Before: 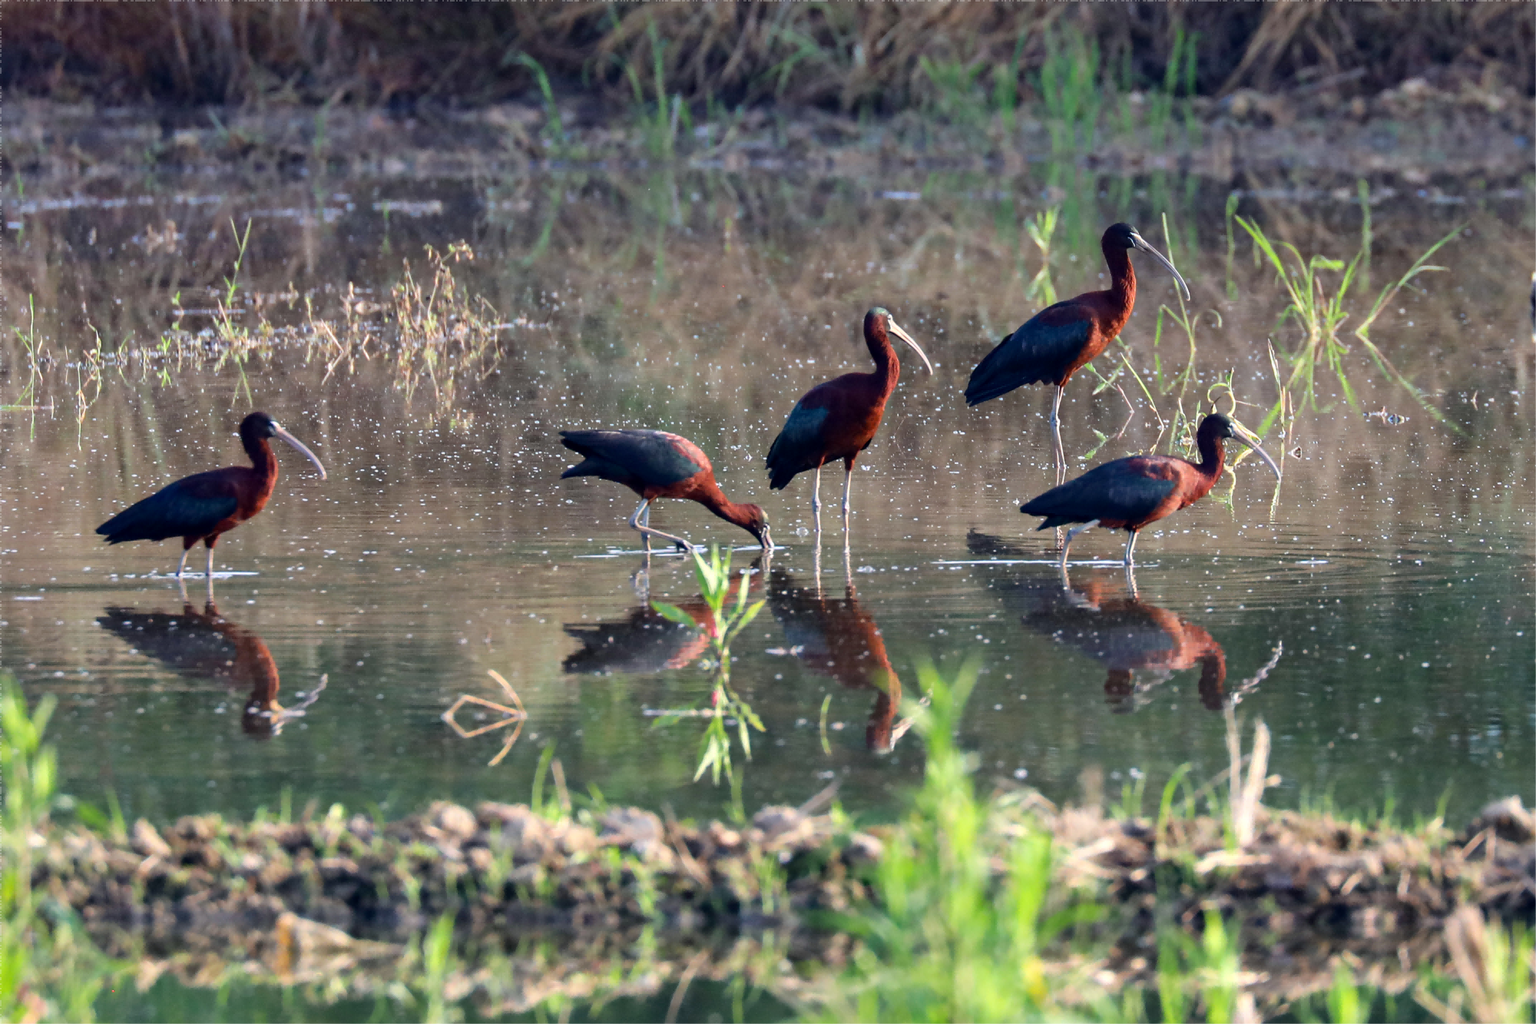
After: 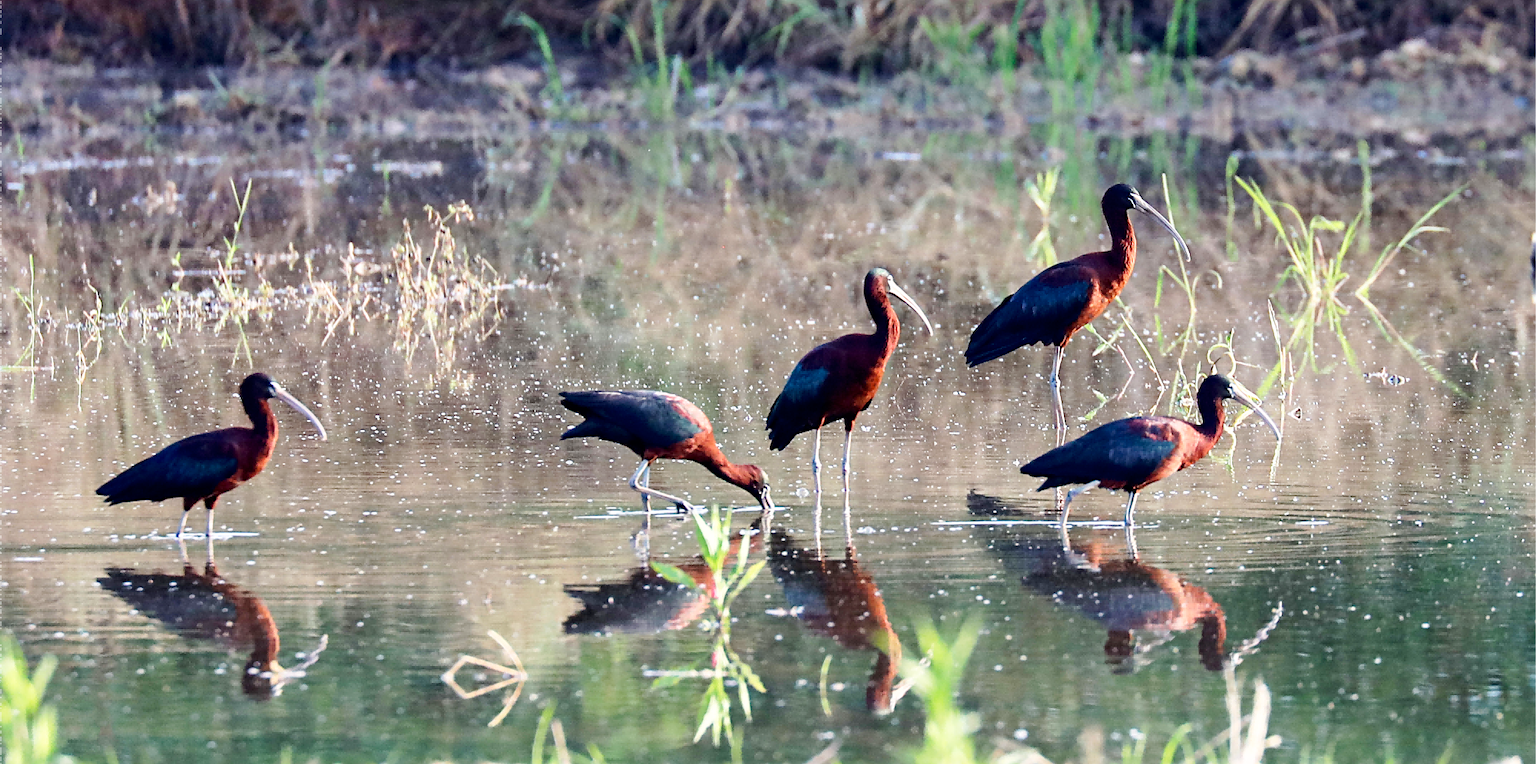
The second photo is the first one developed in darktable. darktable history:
sharpen: on, module defaults
color zones: curves: ch0 [(0, 0.5) (0.143, 0.52) (0.286, 0.5) (0.429, 0.5) (0.571, 0.5) (0.714, 0.5) (0.857, 0.5) (1, 0.5)]; ch1 [(0, 0.489) (0.155, 0.45) (0.286, 0.466) (0.429, 0.5) (0.571, 0.5) (0.714, 0.5) (0.857, 0.5) (1, 0.489)]
crop: top 3.854%, bottom 21.484%
base curve: curves: ch0 [(0, 0) (0.005, 0.002) (0.15, 0.3) (0.4, 0.7) (0.75, 0.95) (1, 1)], preserve colors none
